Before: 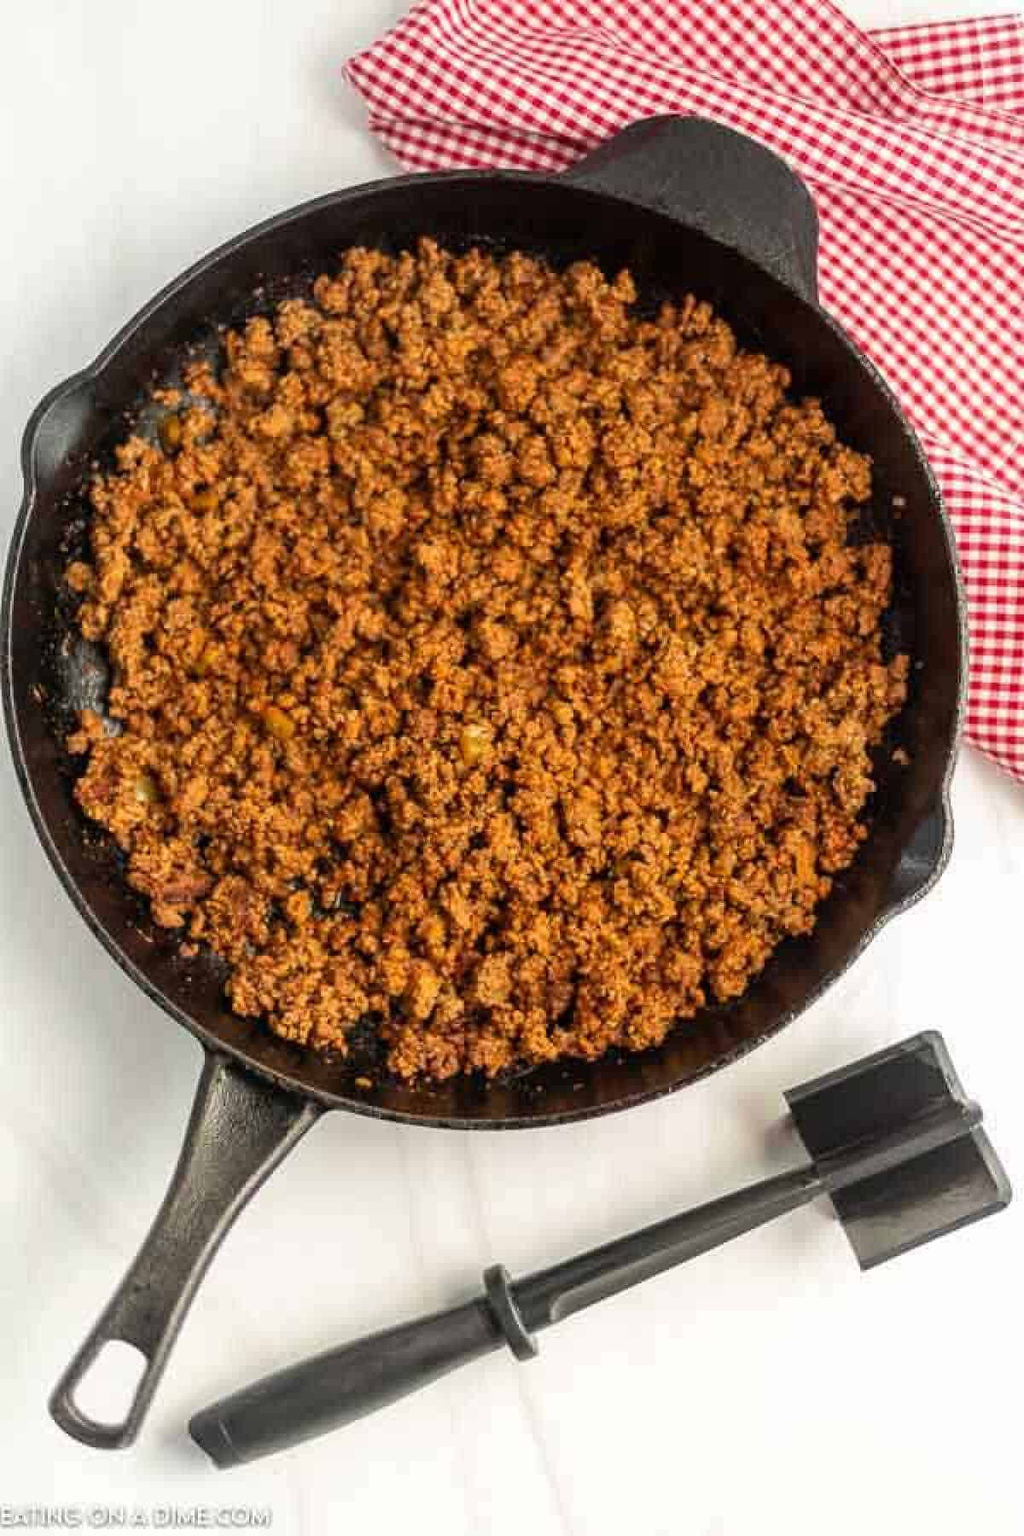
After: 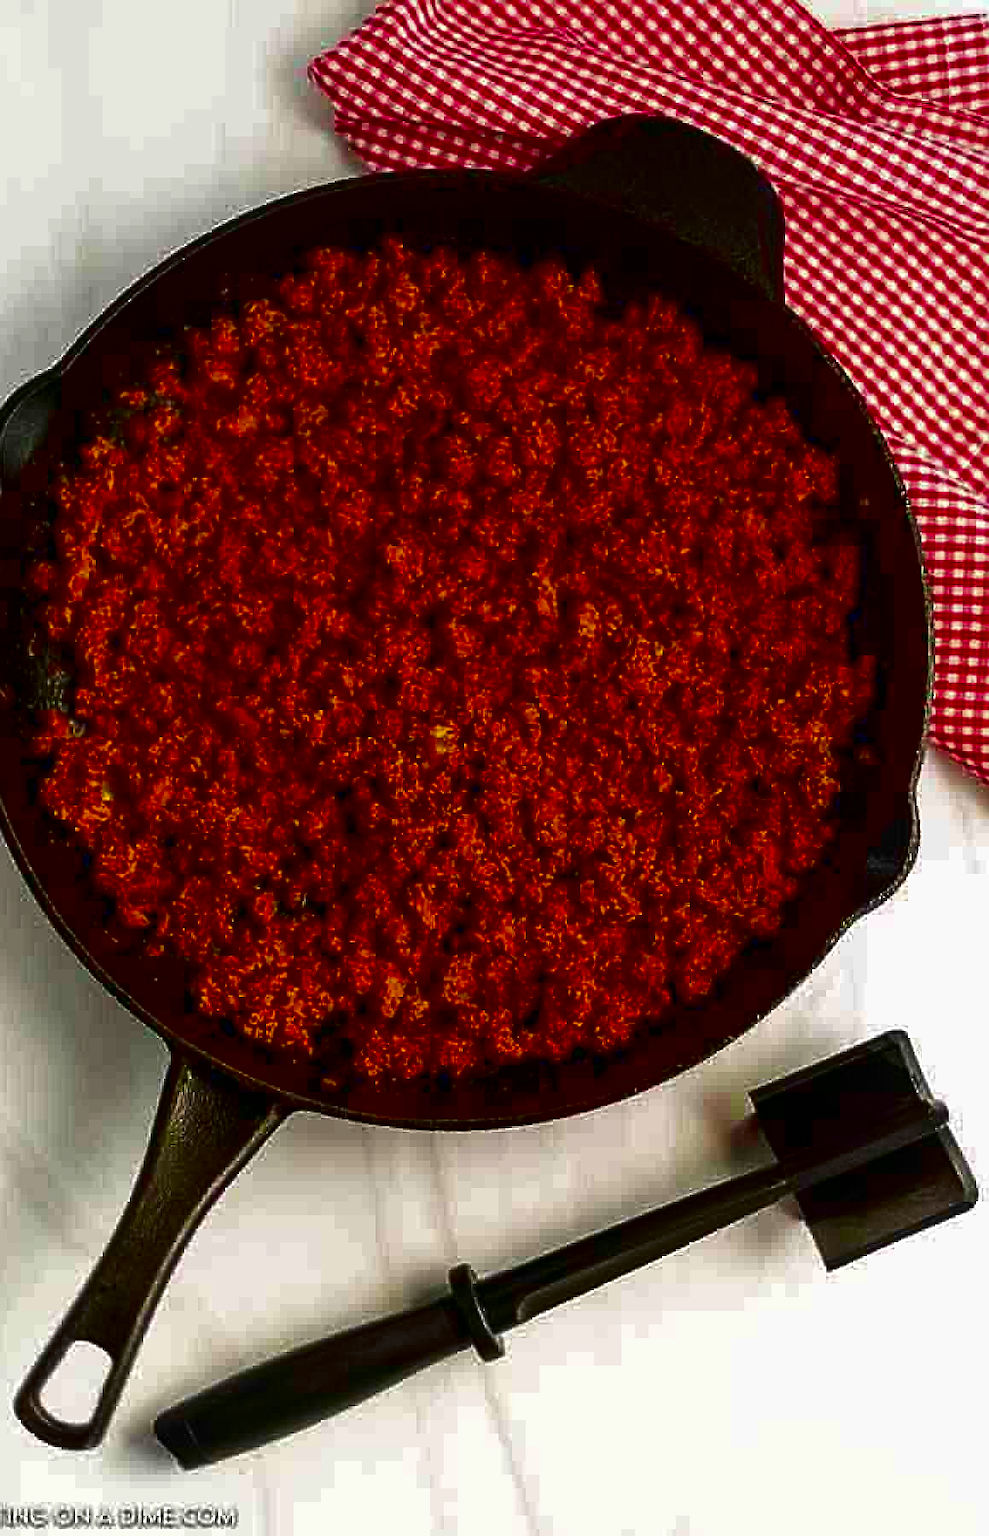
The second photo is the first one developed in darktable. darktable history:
sharpen: on, module defaults
crop and rotate: left 3.346%
contrast brightness saturation: brightness -0.987, saturation 0.994
